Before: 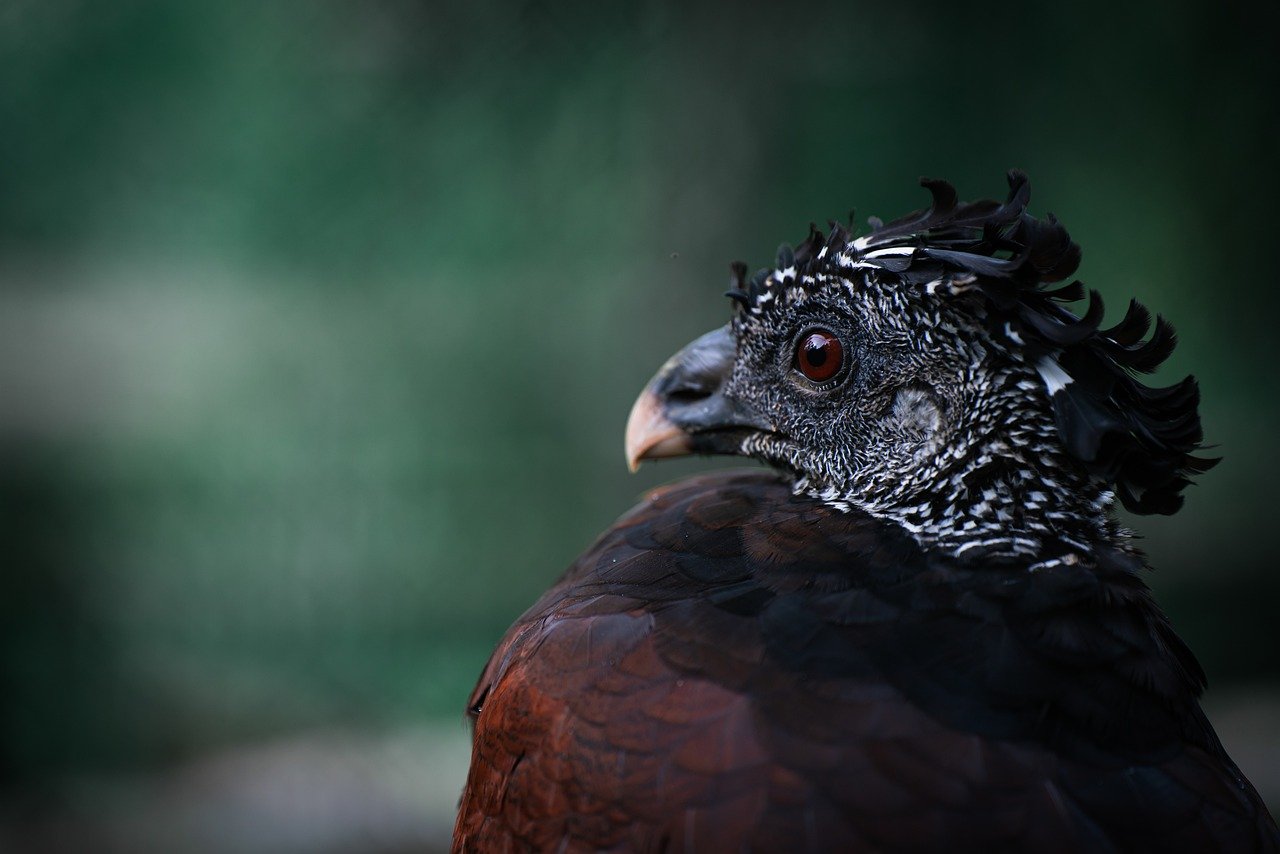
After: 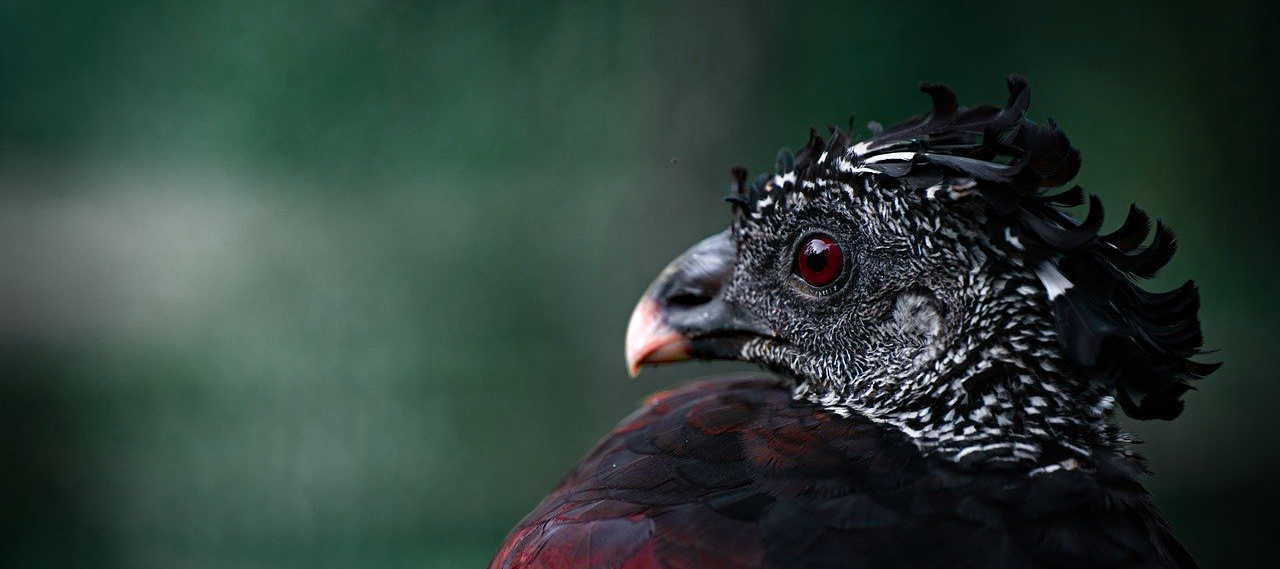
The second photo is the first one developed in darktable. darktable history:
color balance rgb: perceptual saturation grading › global saturation 20%, perceptual saturation grading › highlights -50%, perceptual saturation grading › shadows 30%
crop: top 11.166%, bottom 22.168%
color zones: curves: ch0 [(0, 0.533) (0.126, 0.533) (0.234, 0.533) (0.368, 0.357) (0.5, 0.5) (0.625, 0.5) (0.74, 0.637) (0.875, 0.5)]; ch1 [(0.004, 0.708) (0.129, 0.662) (0.25, 0.5) (0.375, 0.331) (0.496, 0.396) (0.625, 0.649) (0.739, 0.26) (0.875, 0.5) (1, 0.478)]; ch2 [(0, 0.409) (0.132, 0.403) (0.236, 0.558) (0.379, 0.448) (0.5, 0.5) (0.625, 0.5) (0.691, 0.39) (0.875, 0.5)]
haze removal: compatibility mode true, adaptive false
